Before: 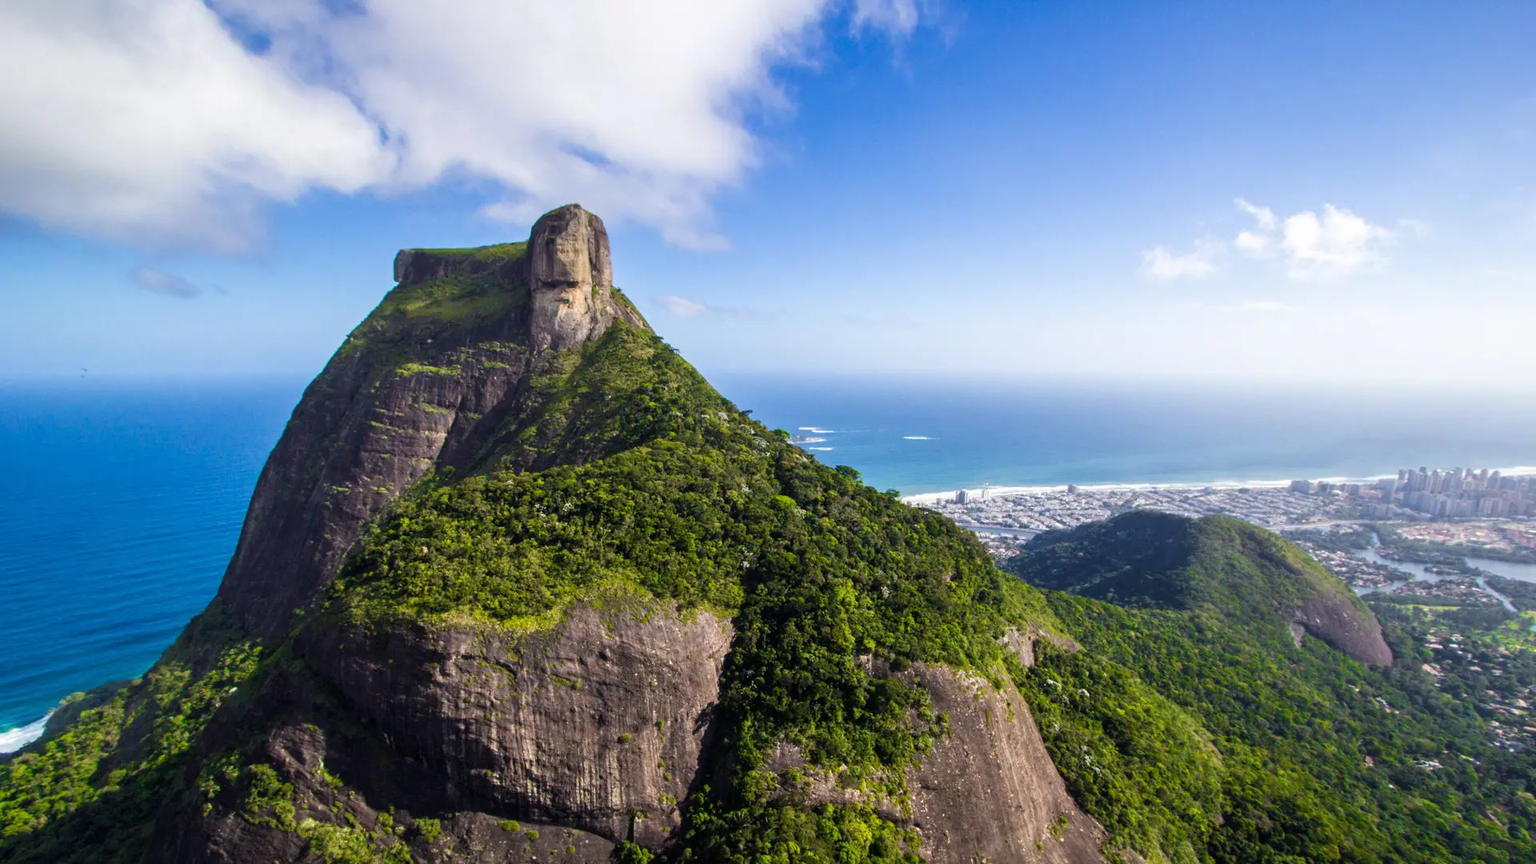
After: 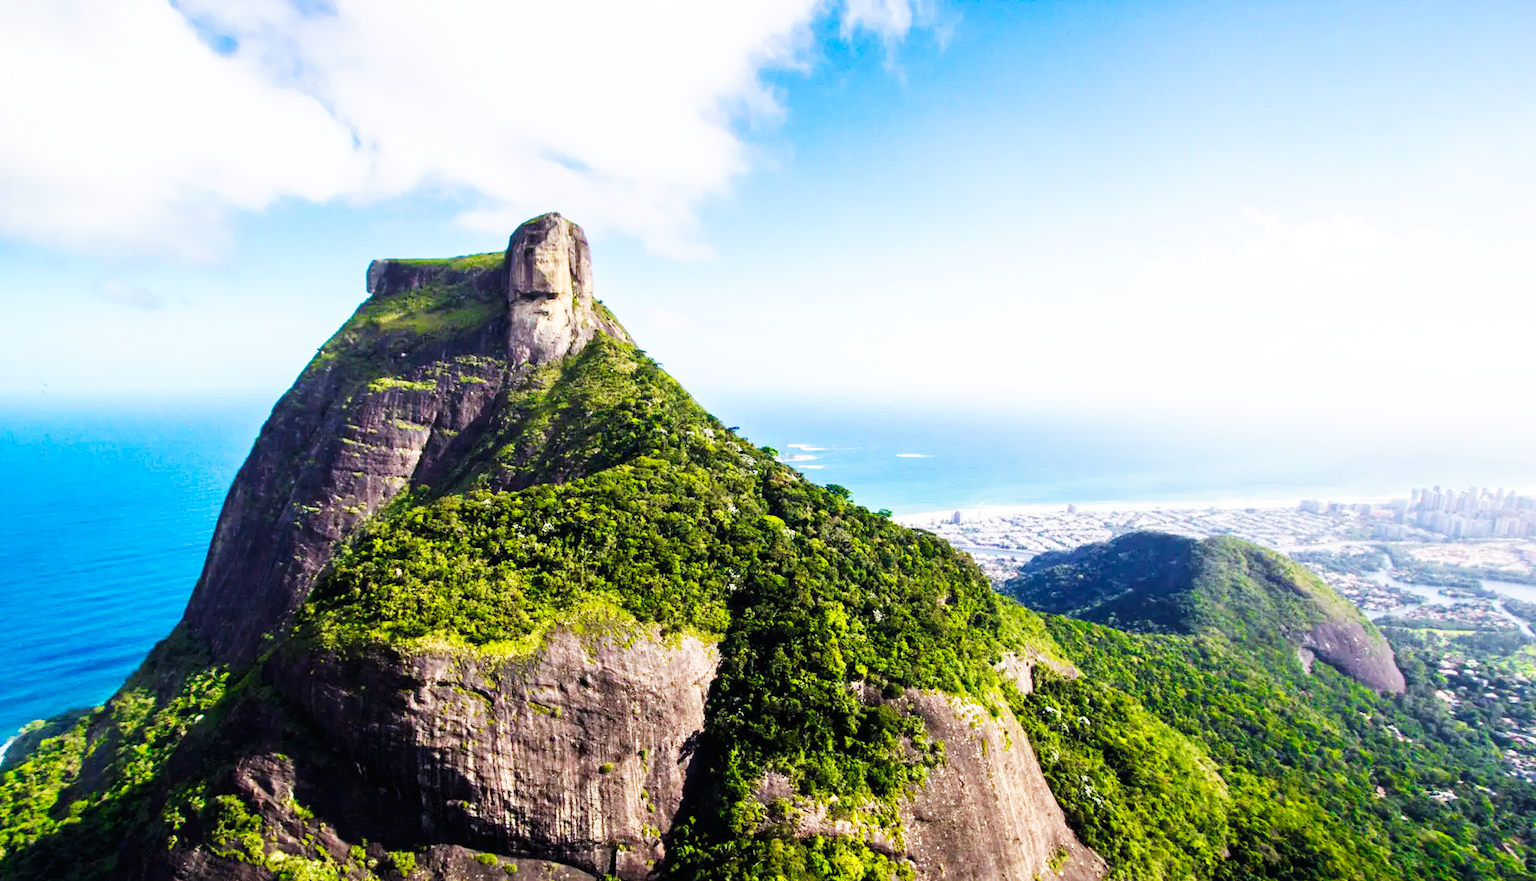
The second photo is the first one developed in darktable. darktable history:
base curve: curves: ch0 [(0, 0) (0.007, 0.004) (0.027, 0.03) (0.046, 0.07) (0.207, 0.54) (0.442, 0.872) (0.673, 0.972) (1, 1)], preserve colors none
tone equalizer: edges refinement/feathering 500, mask exposure compensation -1.57 EV, preserve details guided filter
crop and rotate: left 2.752%, right 1.057%, bottom 1.846%
